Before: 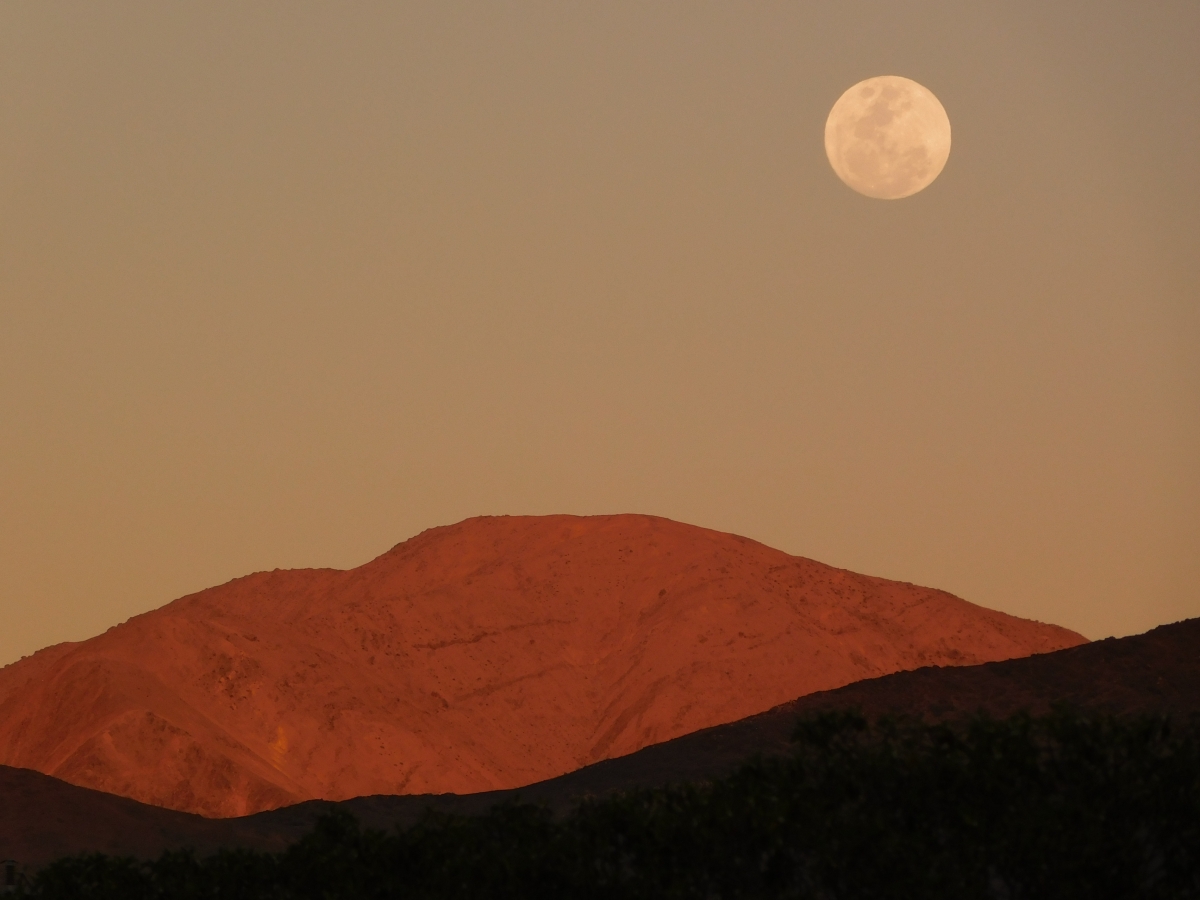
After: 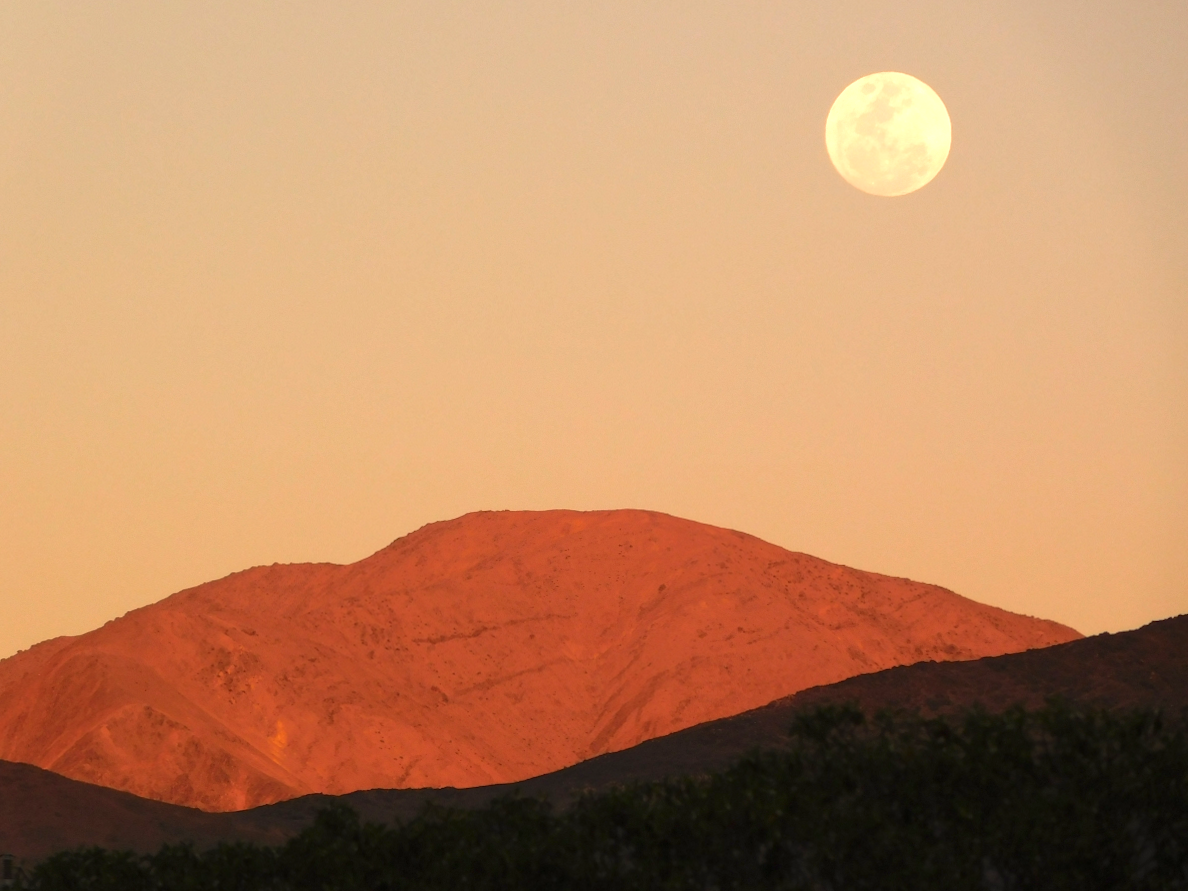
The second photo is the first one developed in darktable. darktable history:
exposure: black level correction 0, exposure 1.1 EV, compensate exposure bias true, compensate highlight preservation false
rotate and perspective: rotation 0.174°, lens shift (vertical) 0.013, lens shift (horizontal) 0.019, shear 0.001, automatic cropping original format, crop left 0.007, crop right 0.991, crop top 0.016, crop bottom 0.997
